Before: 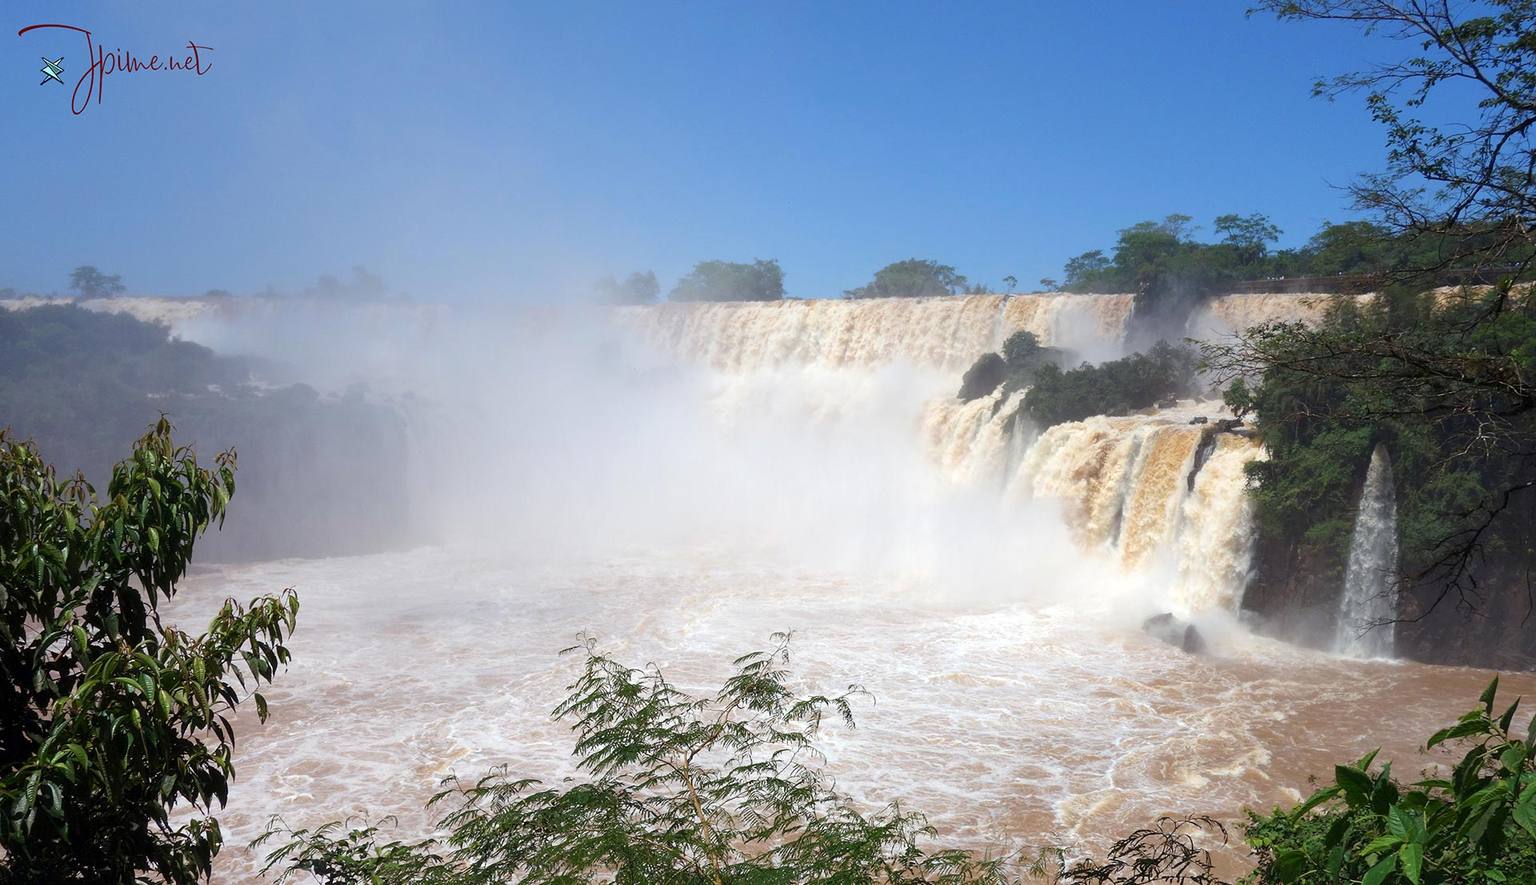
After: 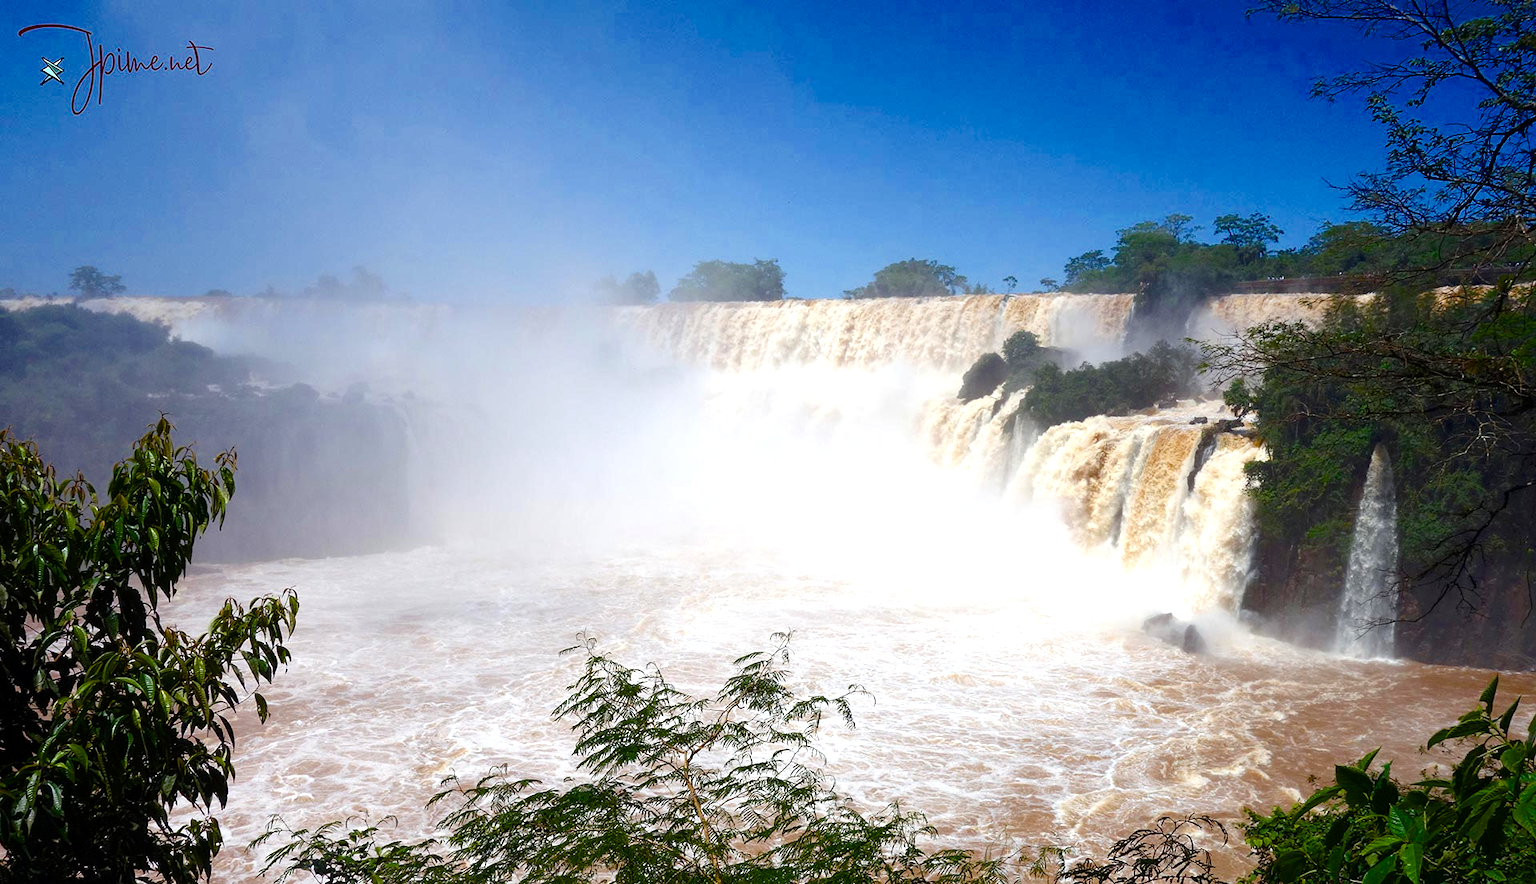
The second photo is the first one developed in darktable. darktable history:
color balance rgb: shadows fall-off 101.02%, perceptual saturation grading › global saturation 20%, perceptual saturation grading › highlights -25.053%, perceptual saturation grading › shadows 49.767%, mask middle-gray fulcrum 22.139%, global vibrance 10.054%, contrast 14.549%, saturation formula JzAzBz (2021)
